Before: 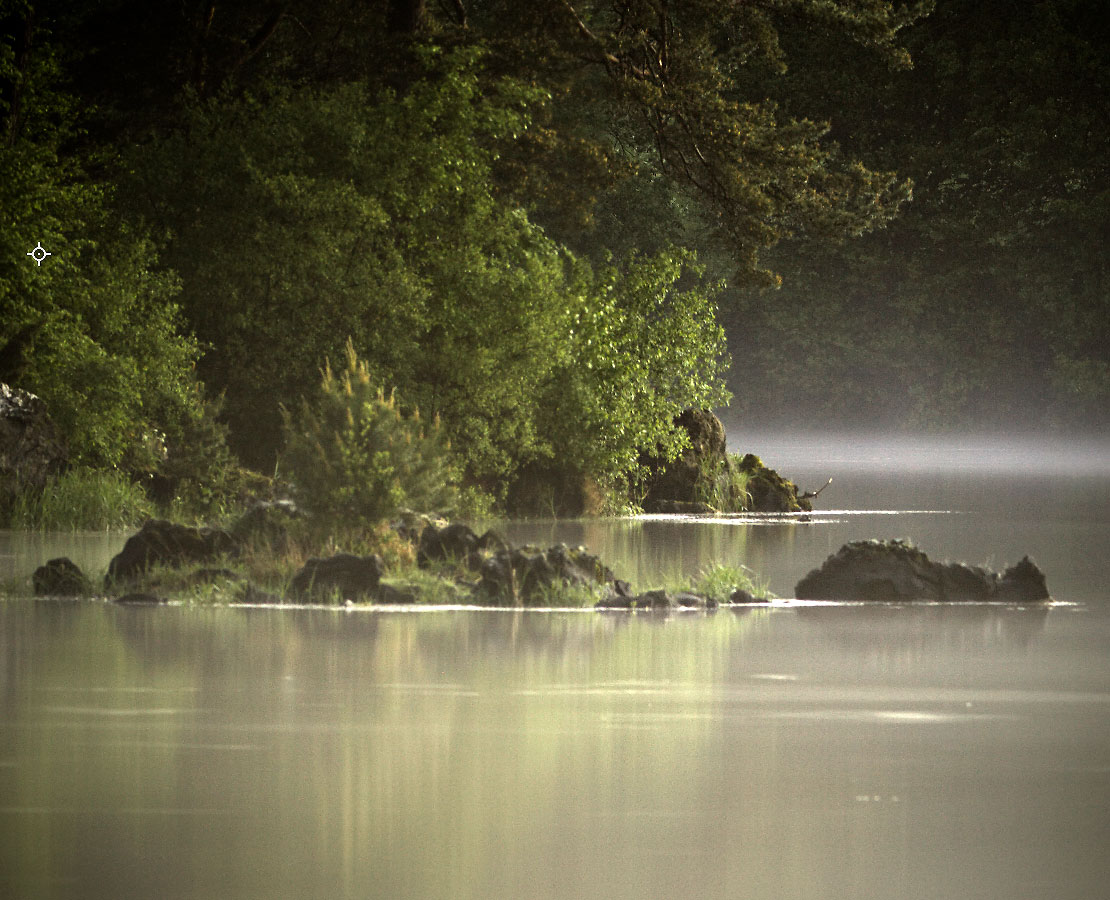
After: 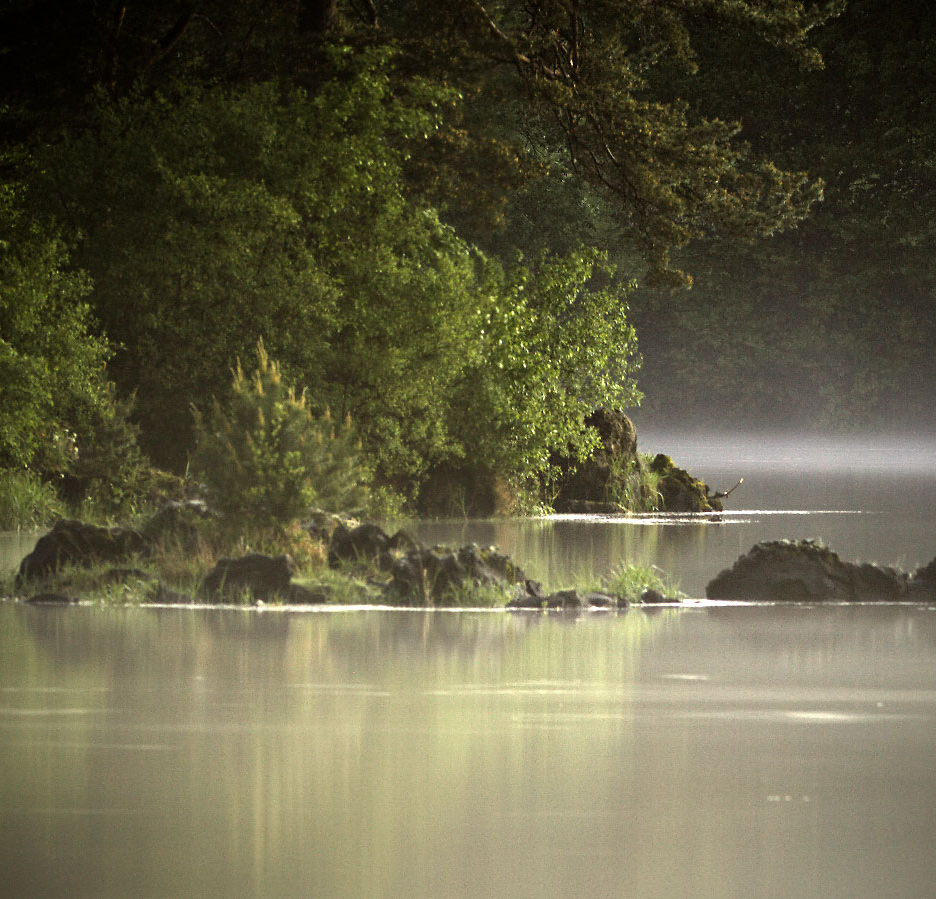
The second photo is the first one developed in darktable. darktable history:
crop: left 8.085%, right 7.53%
